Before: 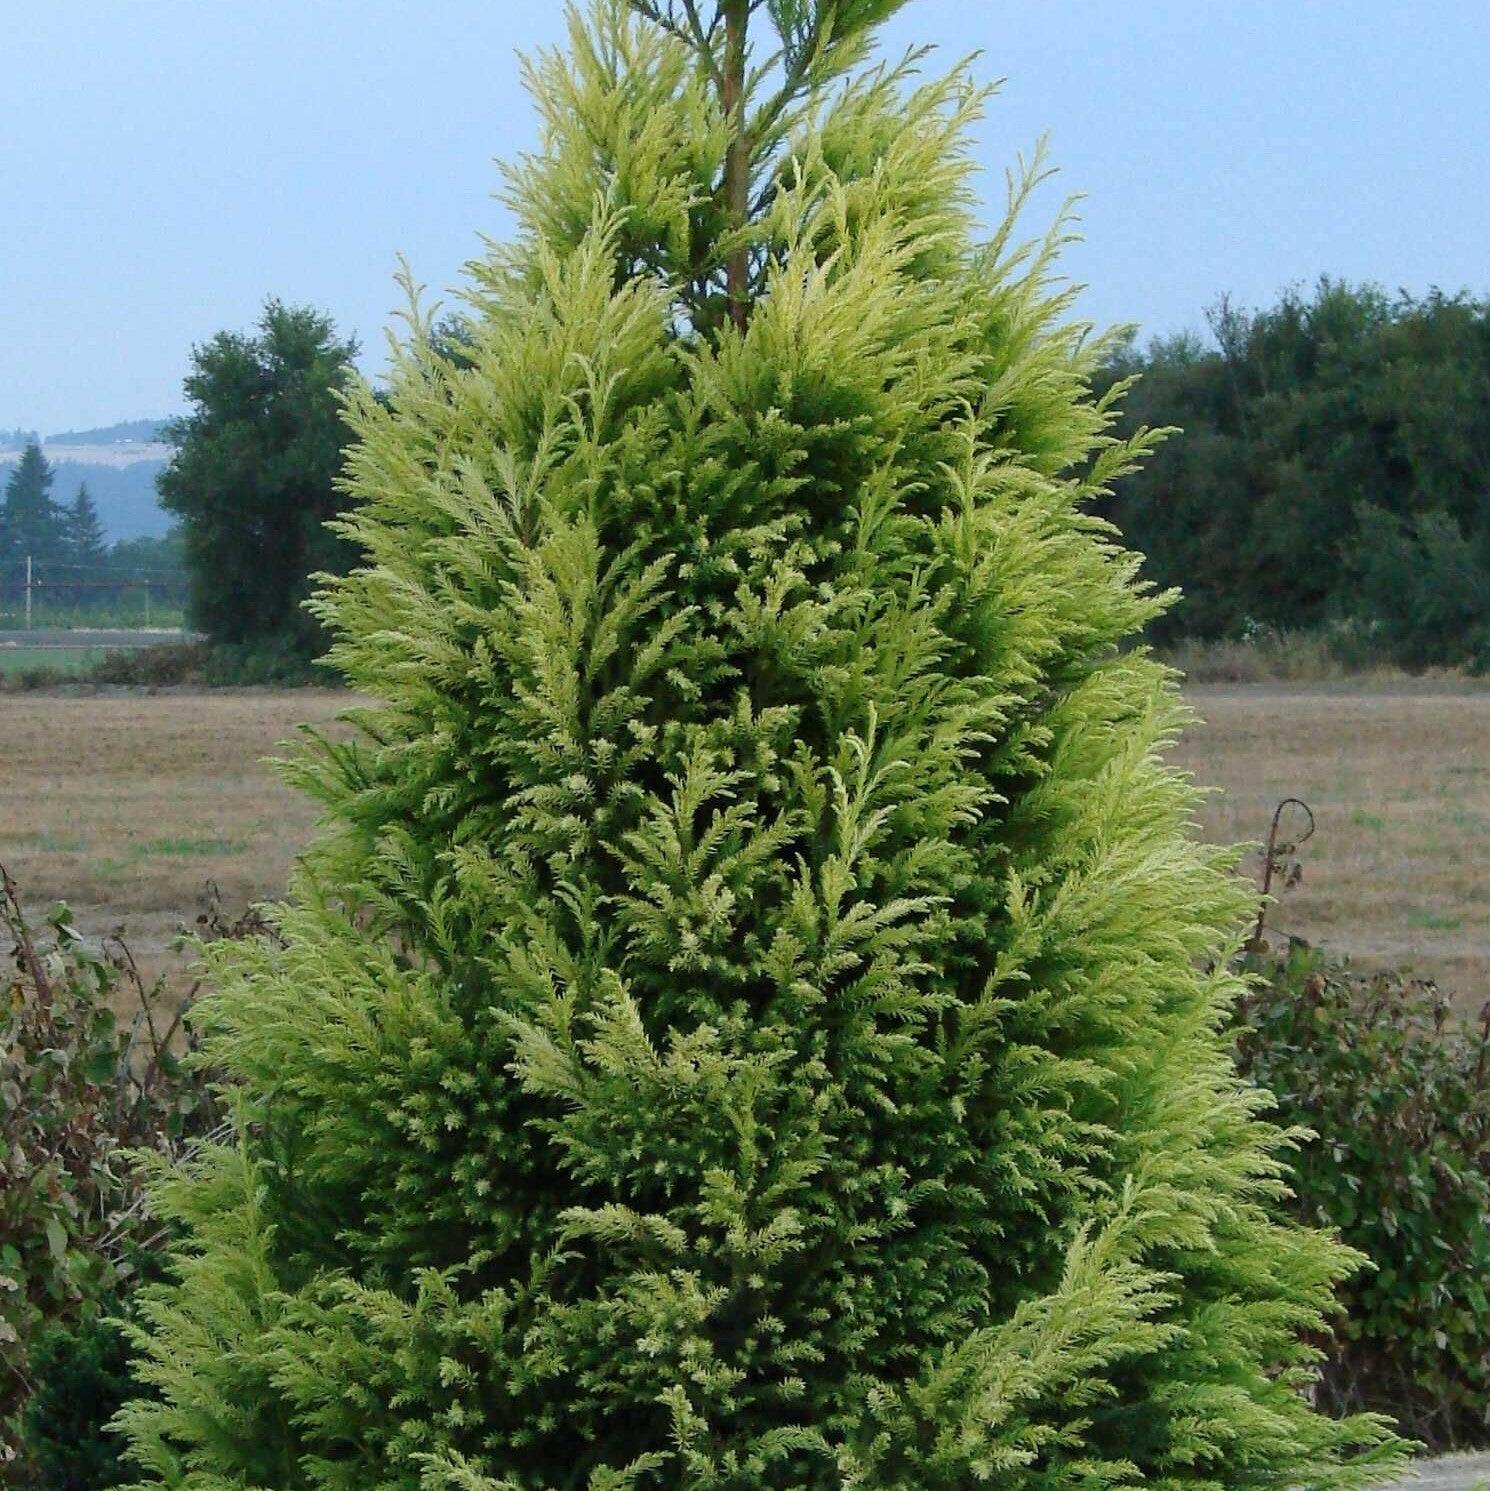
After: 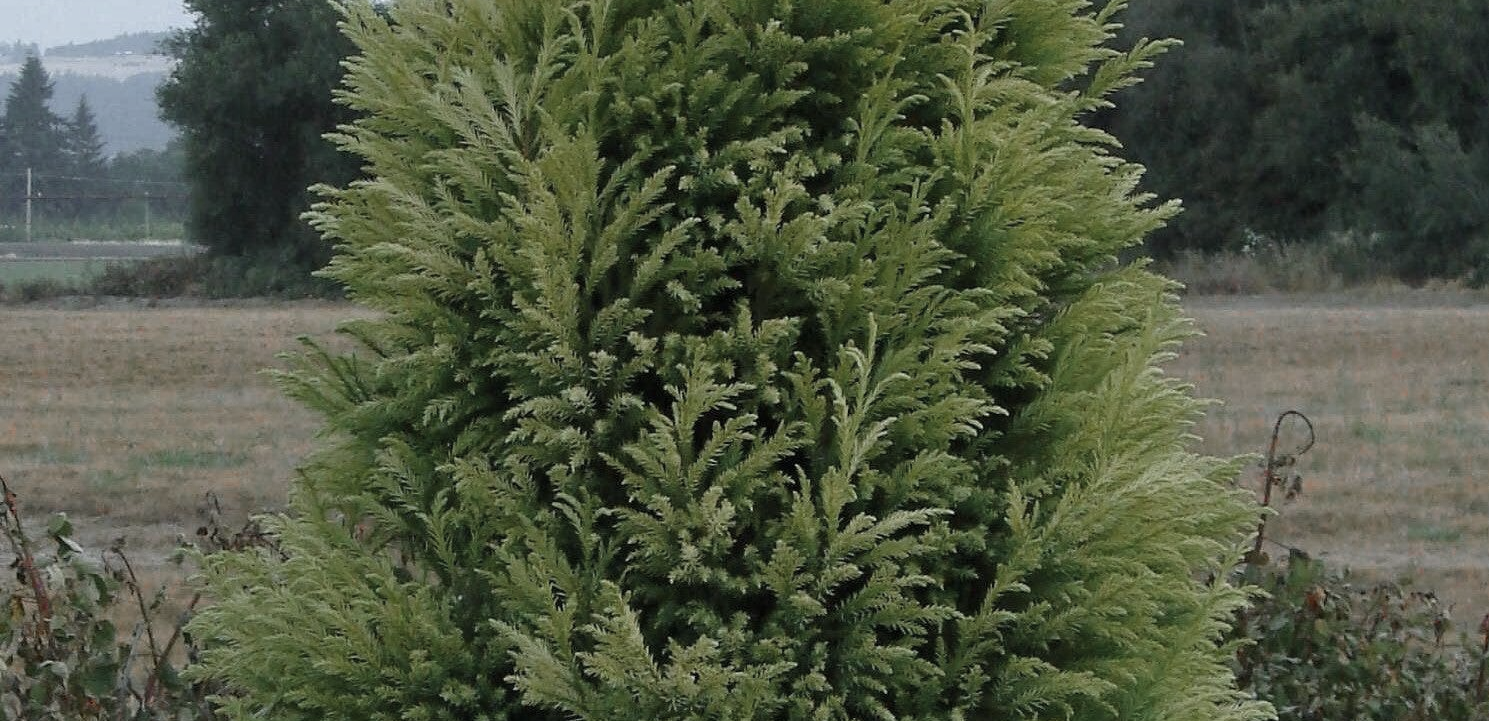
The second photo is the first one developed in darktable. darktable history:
crop and rotate: top 26.056%, bottom 25.543%
color zones: curves: ch0 [(0, 0.48) (0.209, 0.398) (0.305, 0.332) (0.429, 0.493) (0.571, 0.5) (0.714, 0.5) (0.857, 0.5) (1, 0.48)]; ch1 [(0, 0.736) (0.143, 0.625) (0.225, 0.371) (0.429, 0.256) (0.571, 0.241) (0.714, 0.213) (0.857, 0.48) (1, 0.736)]; ch2 [(0, 0.448) (0.143, 0.498) (0.286, 0.5) (0.429, 0.5) (0.571, 0.5) (0.714, 0.5) (0.857, 0.5) (1, 0.448)]
